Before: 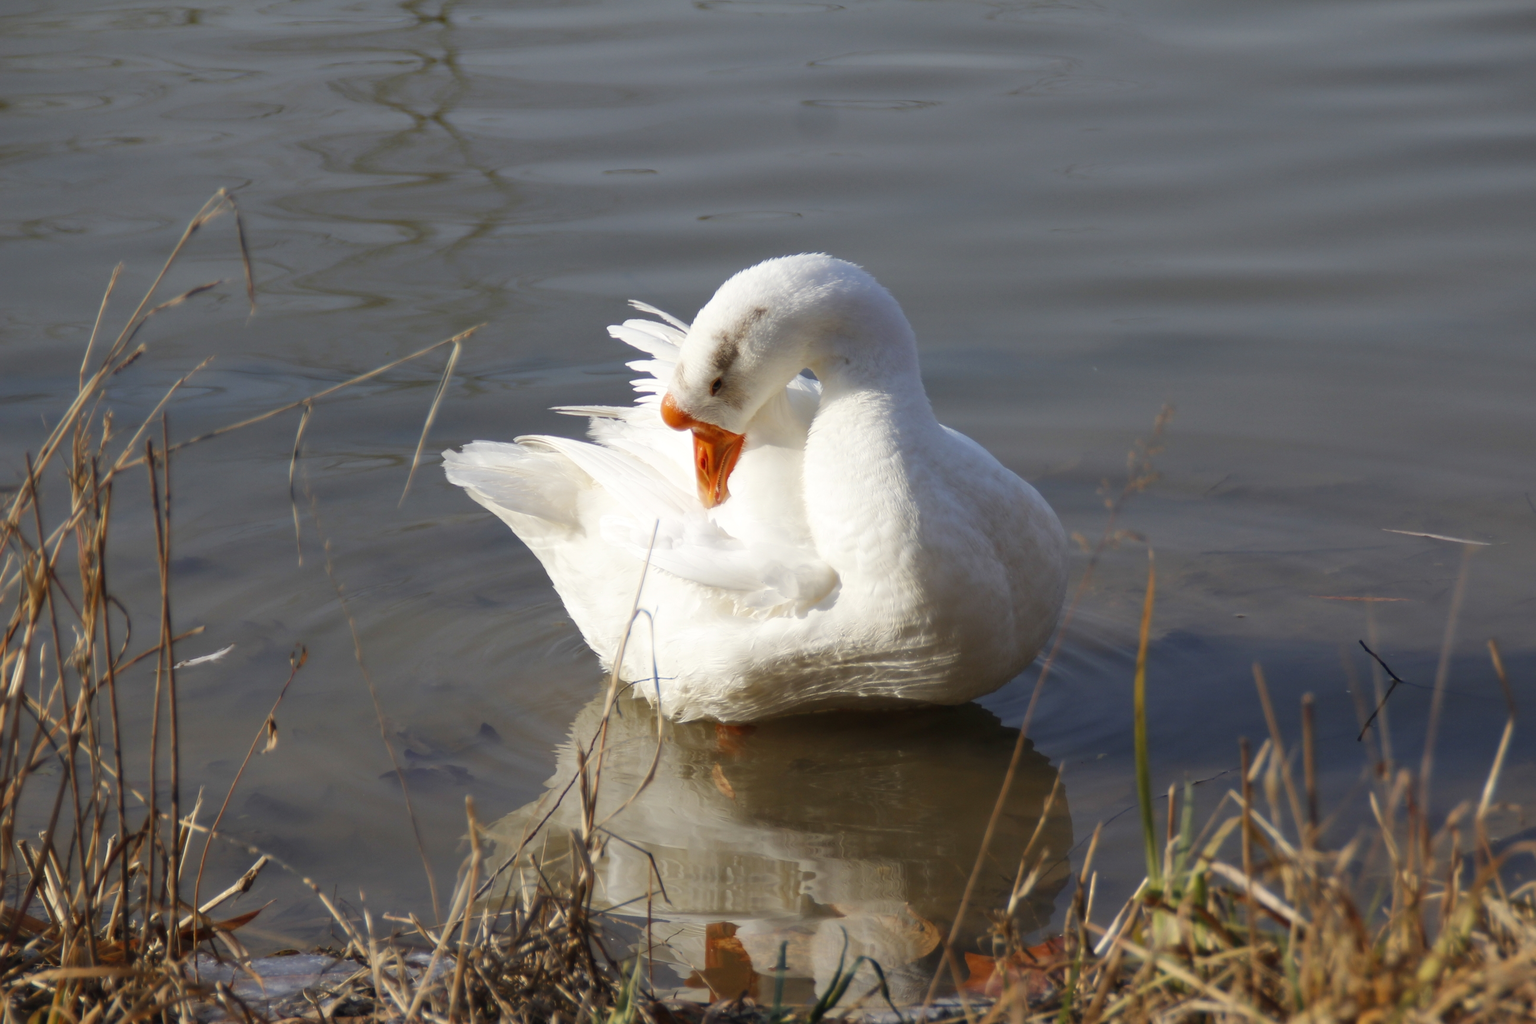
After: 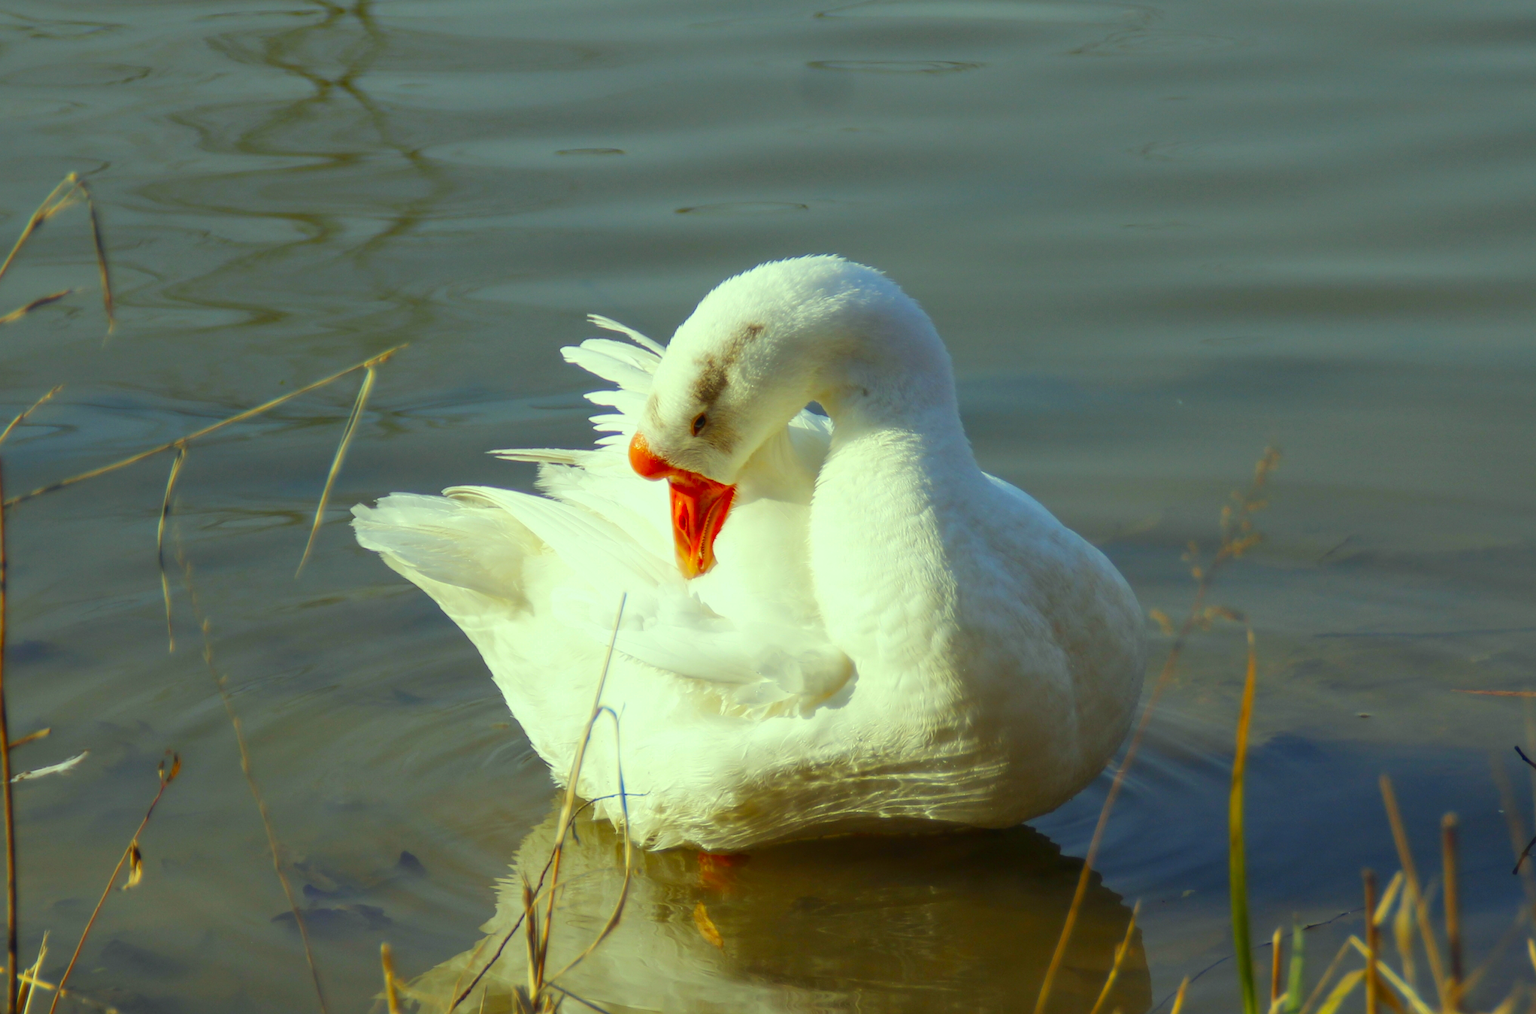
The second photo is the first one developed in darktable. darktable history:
crop and rotate: left 10.77%, top 5.1%, right 10.41%, bottom 16.76%
local contrast: detail 115%
color correction: highlights a* -10.77, highlights b* 9.8, saturation 1.72
